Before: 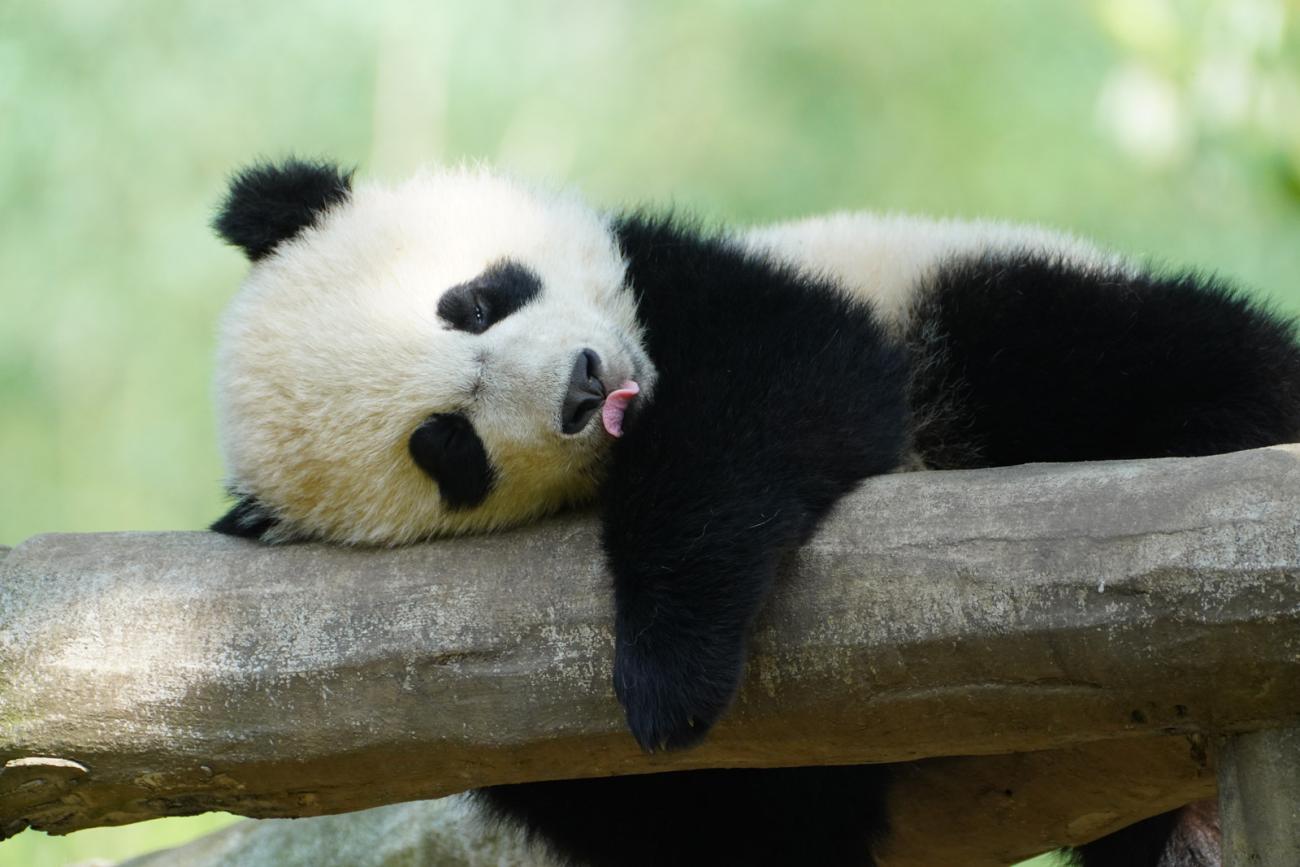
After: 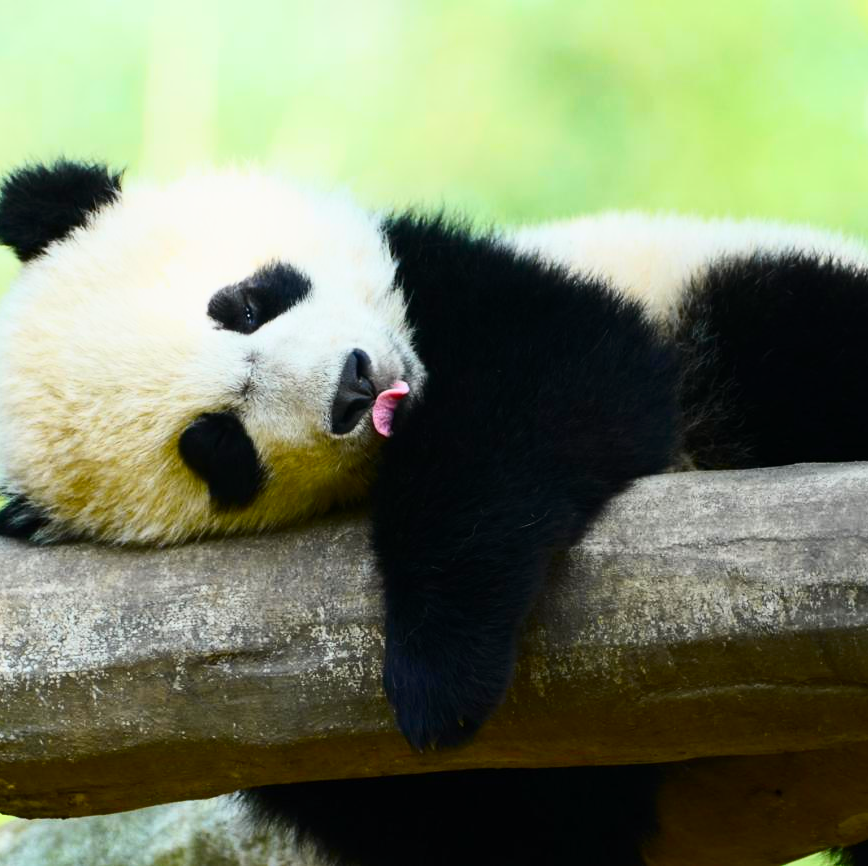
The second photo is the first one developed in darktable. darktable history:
crop and rotate: left 17.732%, right 15.423%
tone curve: curves: ch0 [(0, 0) (0.187, 0.12) (0.384, 0.363) (0.577, 0.681) (0.735, 0.881) (0.864, 0.959) (1, 0.987)]; ch1 [(0, 0) (0.402, 0.36) (0.476, 0.466) (0.501, 0.501) (0.518, 0.514) (0.564, 0.614) (0.614, 0.664) (0.741, 0.829) (1, 1)]; ch2 [(0, 0) (0.429, 0.387) (0.483, 0.481) (0.503, 0.501) (0.522, 0.533) (0.564, 0.605) (0.615, 0.697) (0.702, 0.774) (1, 0.895)], color space Lab, independent channels
